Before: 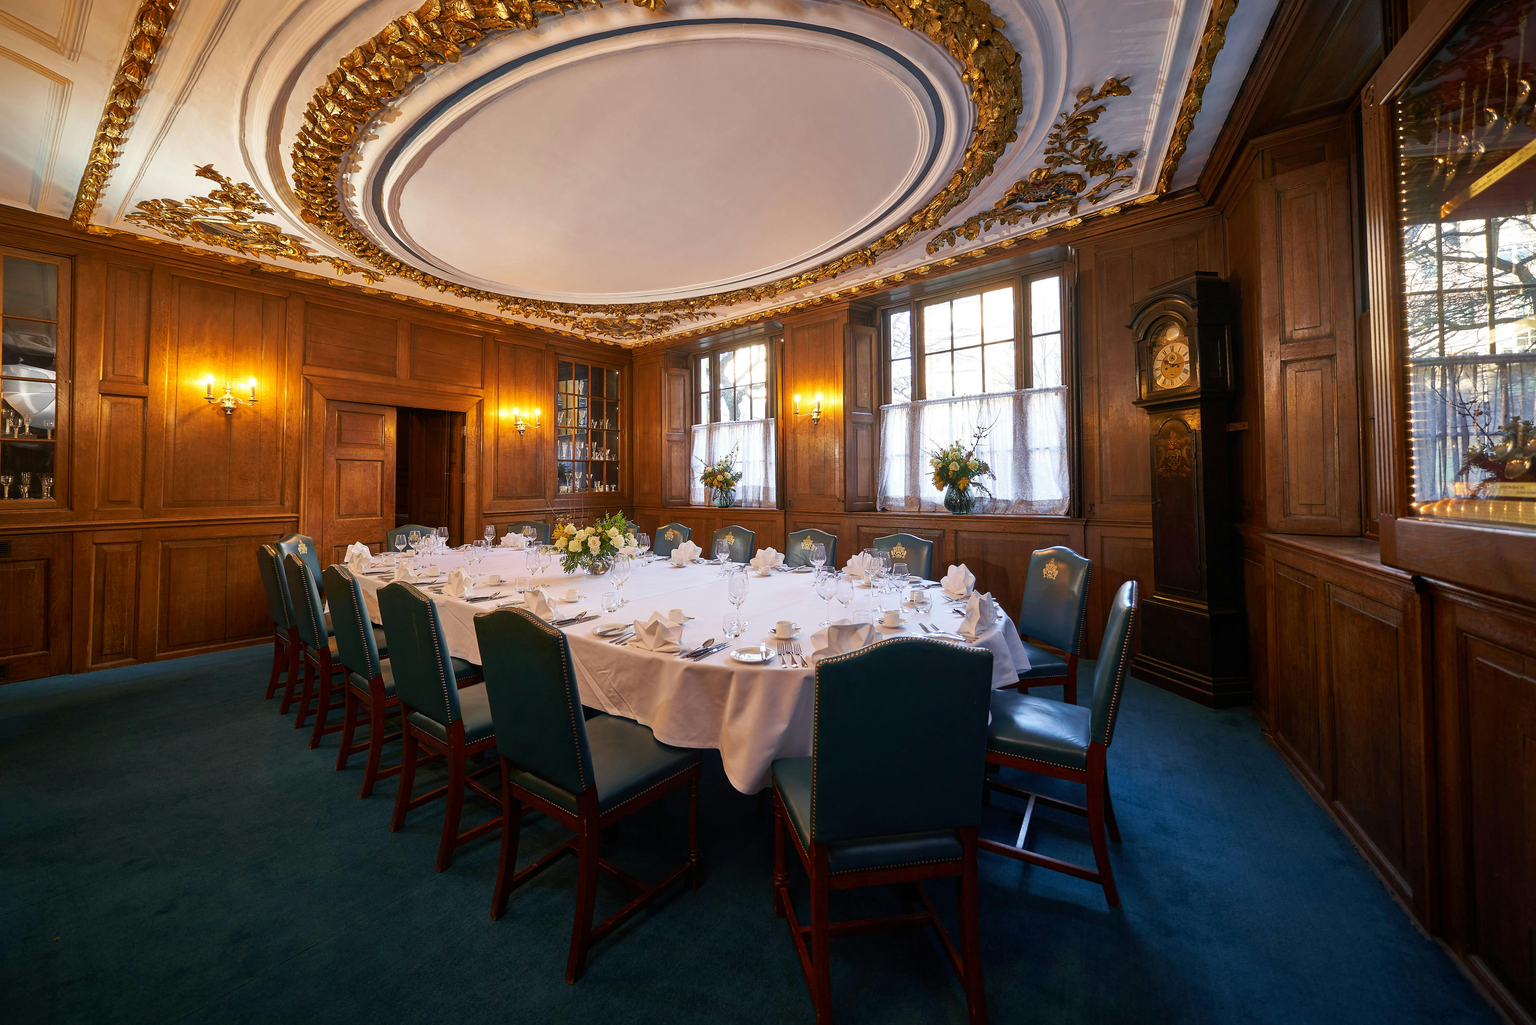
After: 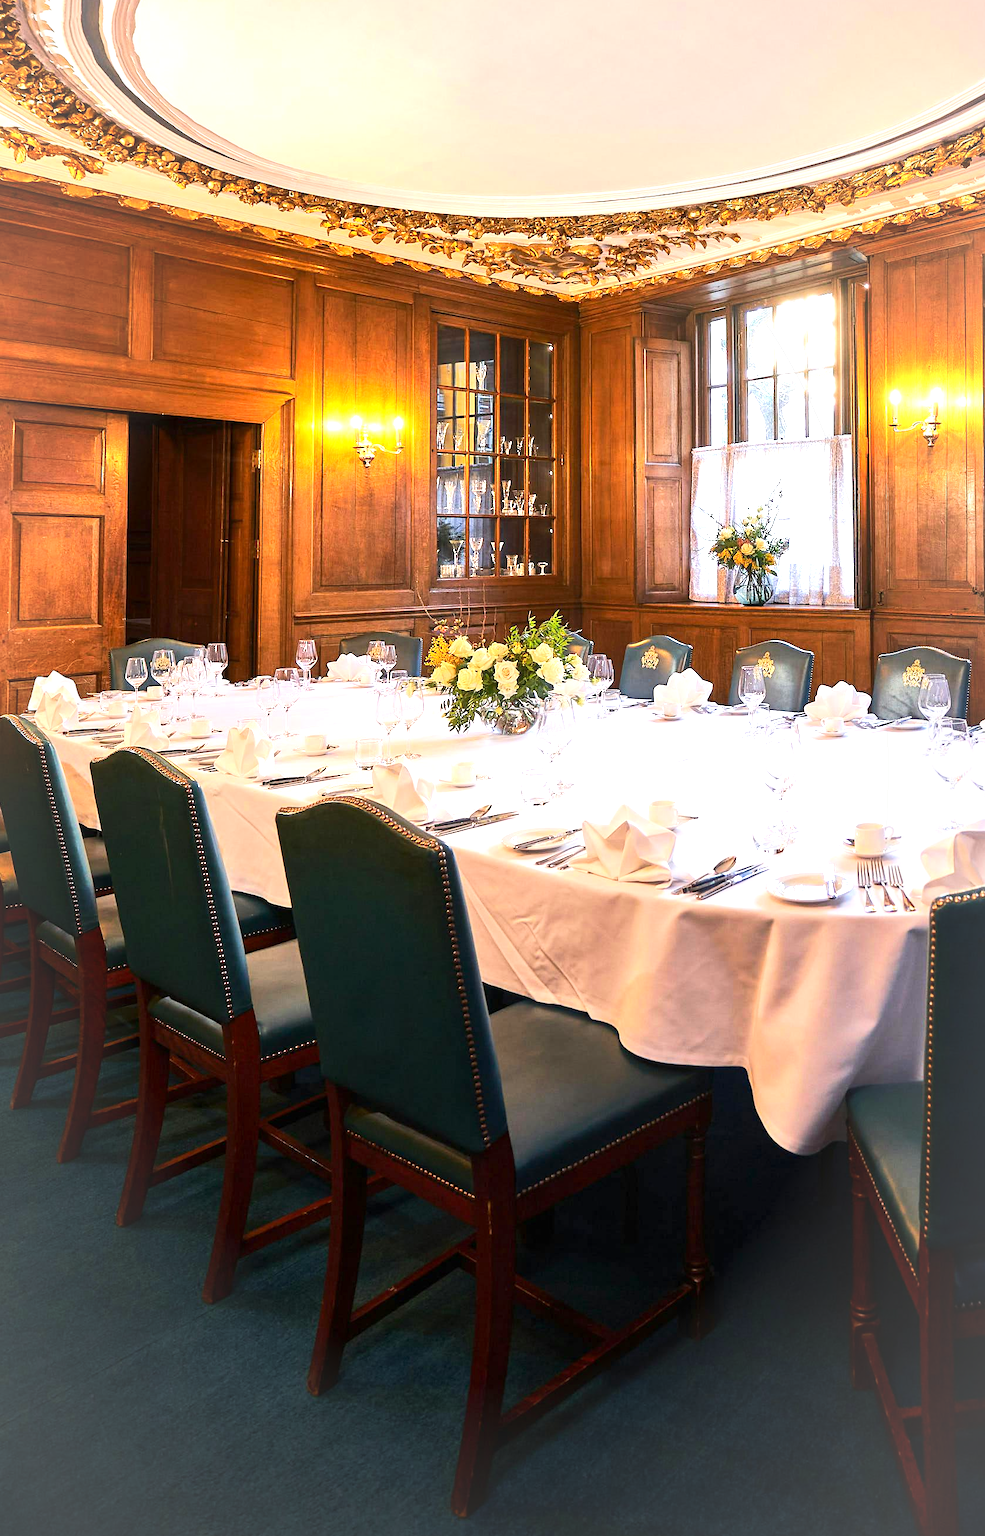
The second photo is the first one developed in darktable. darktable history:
tone equalizer: -8 EV 0.023 EV, -7 EV -0.016 EV, -6 EV 0.011 EV, -5 EV 0.052 EV, -4 EV 0.312 EV, -3 EV 0.663 EV, -2 EV 0.571 EV, -1 EV 0.206 EV, +0 EV 0.02 EV, edges refinement/feathering 500, mask exposure compensation -1.57 EV, preserve details no
exposure: exposure 0.768 EV, compensate highlight preservation false
crop and rotate: left 21.479%, top 18.639%, right 44.998%, bottom 2.999%
vignetting: brightness 0.06, saturation -0.003, automatic ratio true, unbound false
